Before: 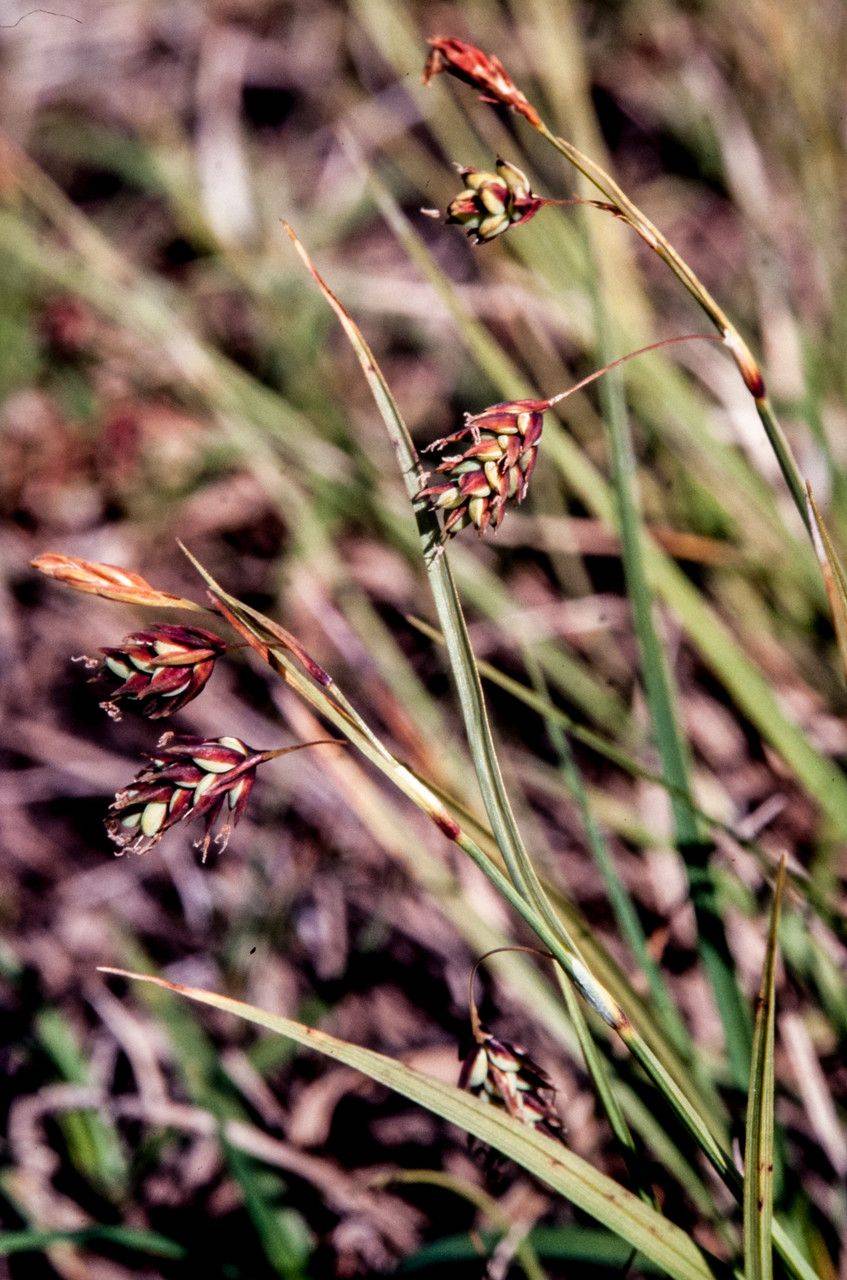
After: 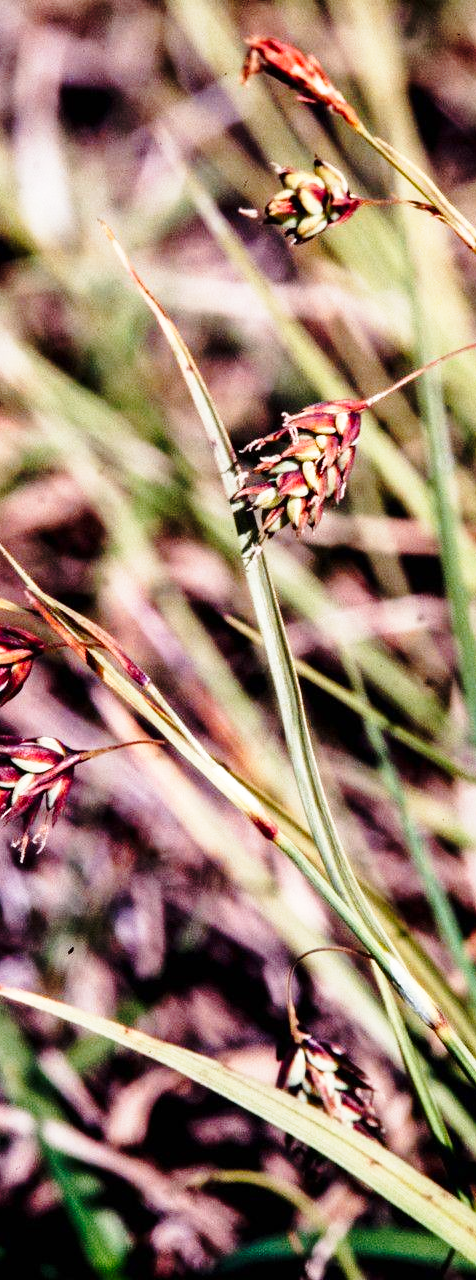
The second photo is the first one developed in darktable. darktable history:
crop: left 21.496%, right 22.254%
base curve: curves: ch0 [(0, 0) (0.028, 0.03) (0.121, 0.232) (0.46, 0.748) (0.859, 0.968) (1, 1)], preserve colors none
